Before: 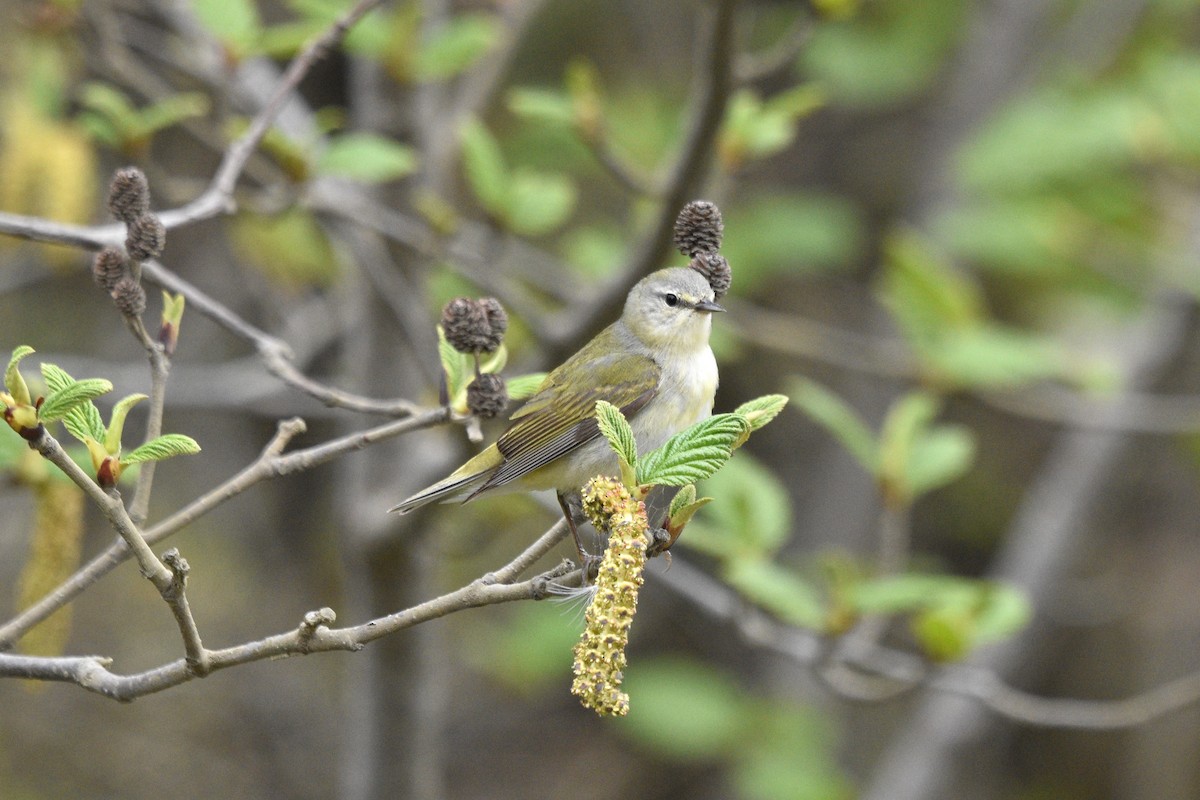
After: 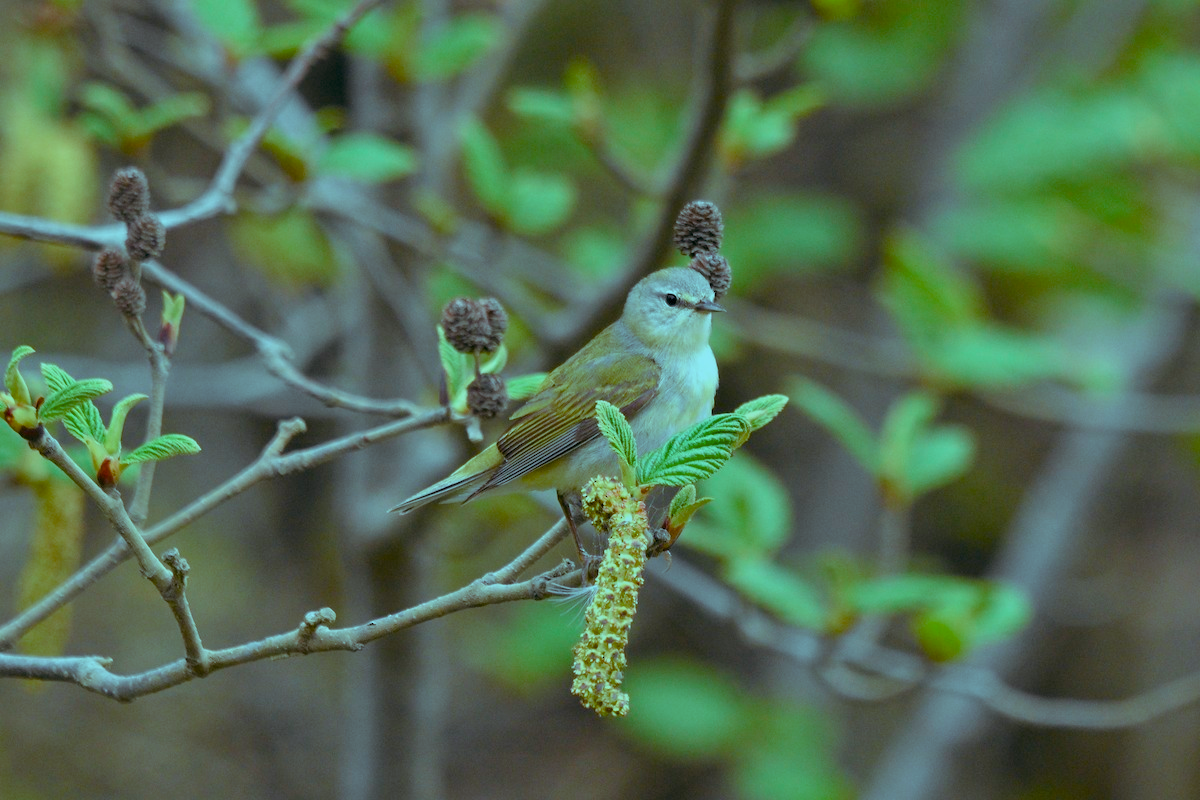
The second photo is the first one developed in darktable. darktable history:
color balance rgb: shadows lift › luminance -7.7%, shadows lift › chroma 2.13%, shadows lift › hue 165.27°, power › luminance -7.77%, power › chroma 1.34%, power › hue 330.55°, highlights gain › luminance -33.33%, highlights gain › chroma 5.68%, highlights gain › hue 217.2°, global offset › luminance -0.33%, global offset › chroma 0.11%, global offset › hue 165.27°, perceptual saturation grading › global saturation 27.72%, perceptual saturation grading › highlights -25%, perceptual saturation grading › mid-tones 25%, perceptual saturation grading › shadows 50%
